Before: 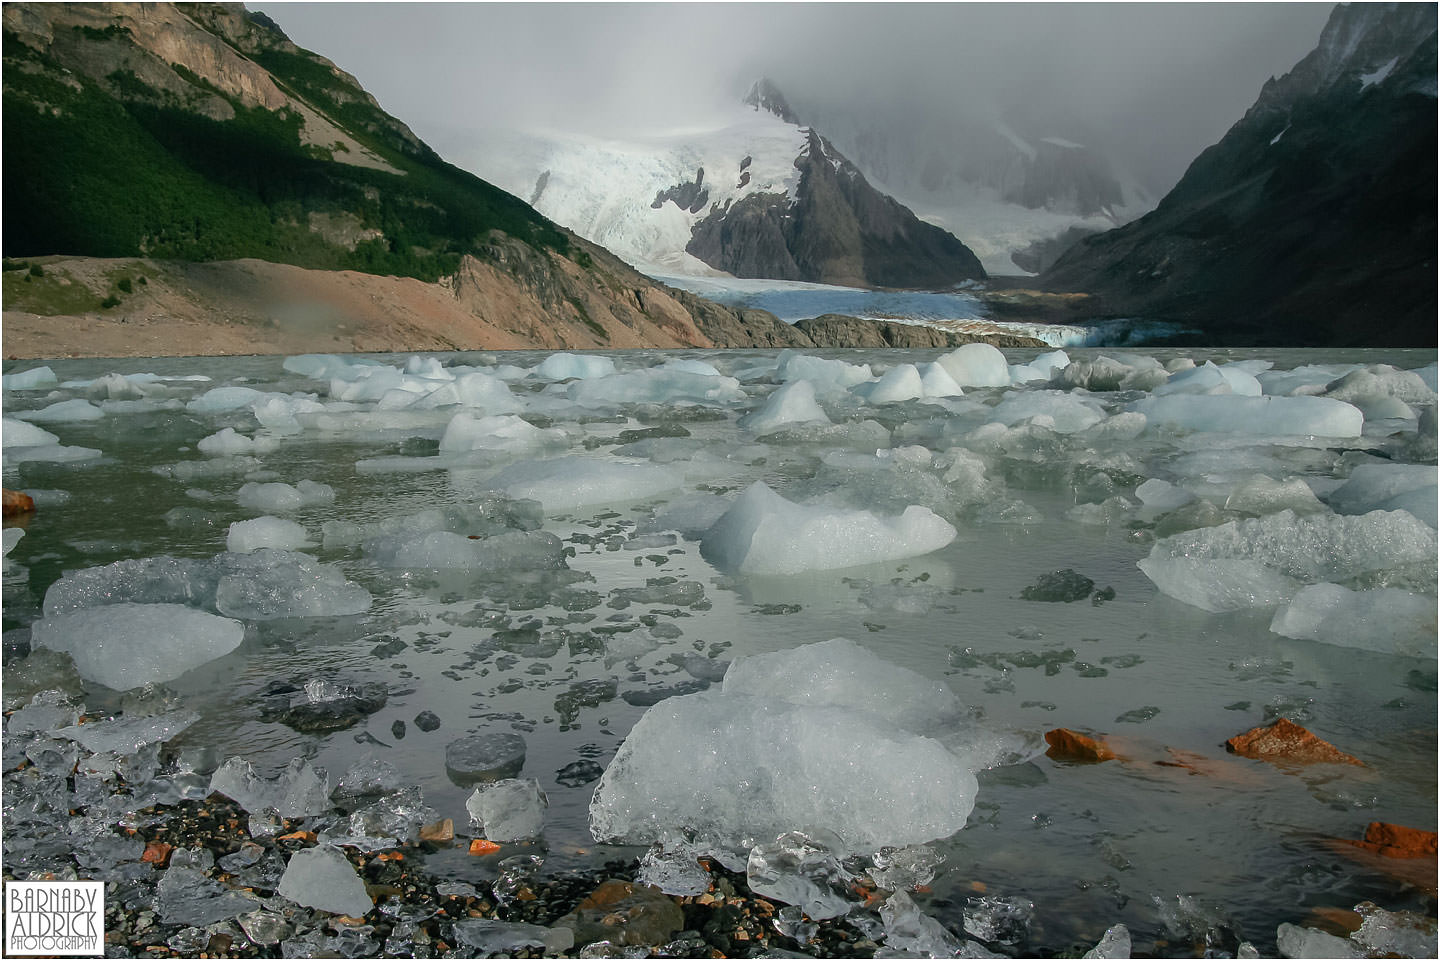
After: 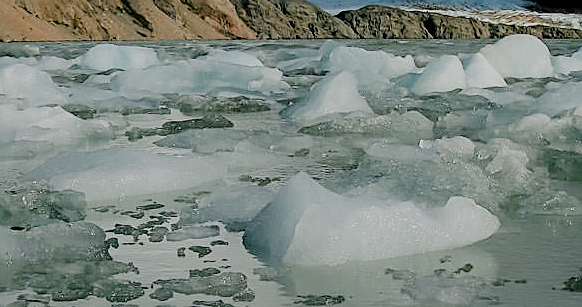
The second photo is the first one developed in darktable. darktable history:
sharpen: on, module defaults
filmic rgb: black relative exposure -2.85 EV, white relative exposure 4.56 EV, hardness 1.77, contrast 1.25, preserve chrominance no, color science v5 (2021)
crop: left 31.751%, top 32.172%, right 27.8%, bottom 35.83%
